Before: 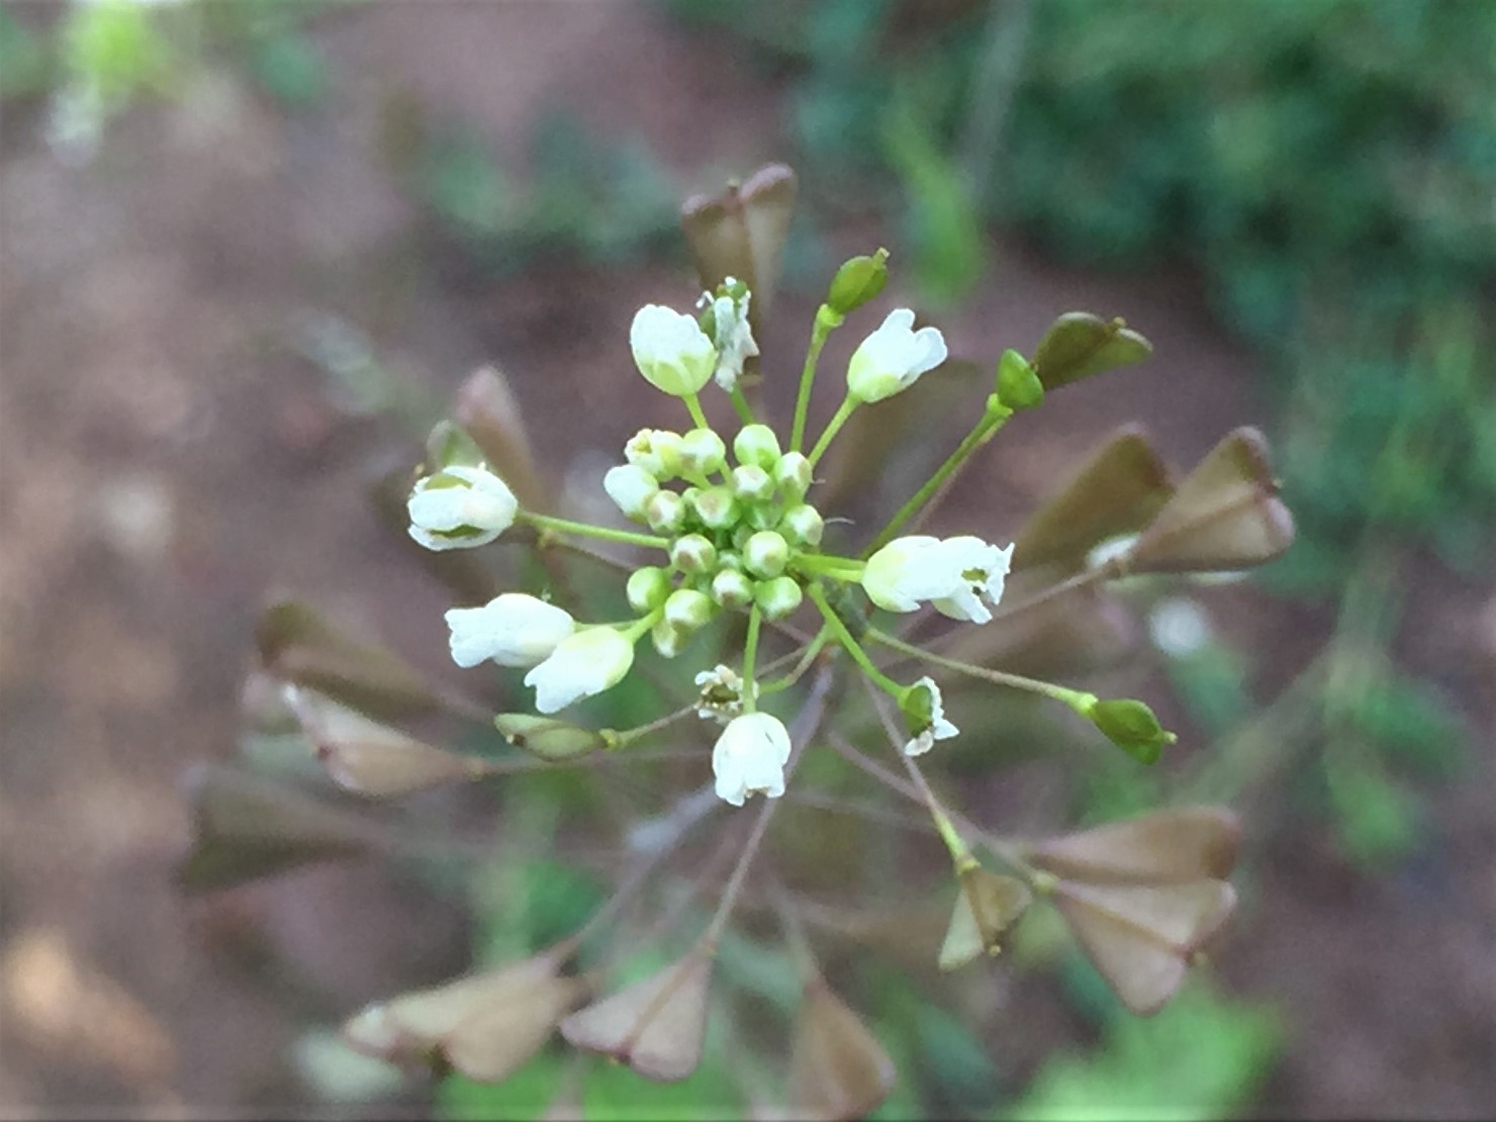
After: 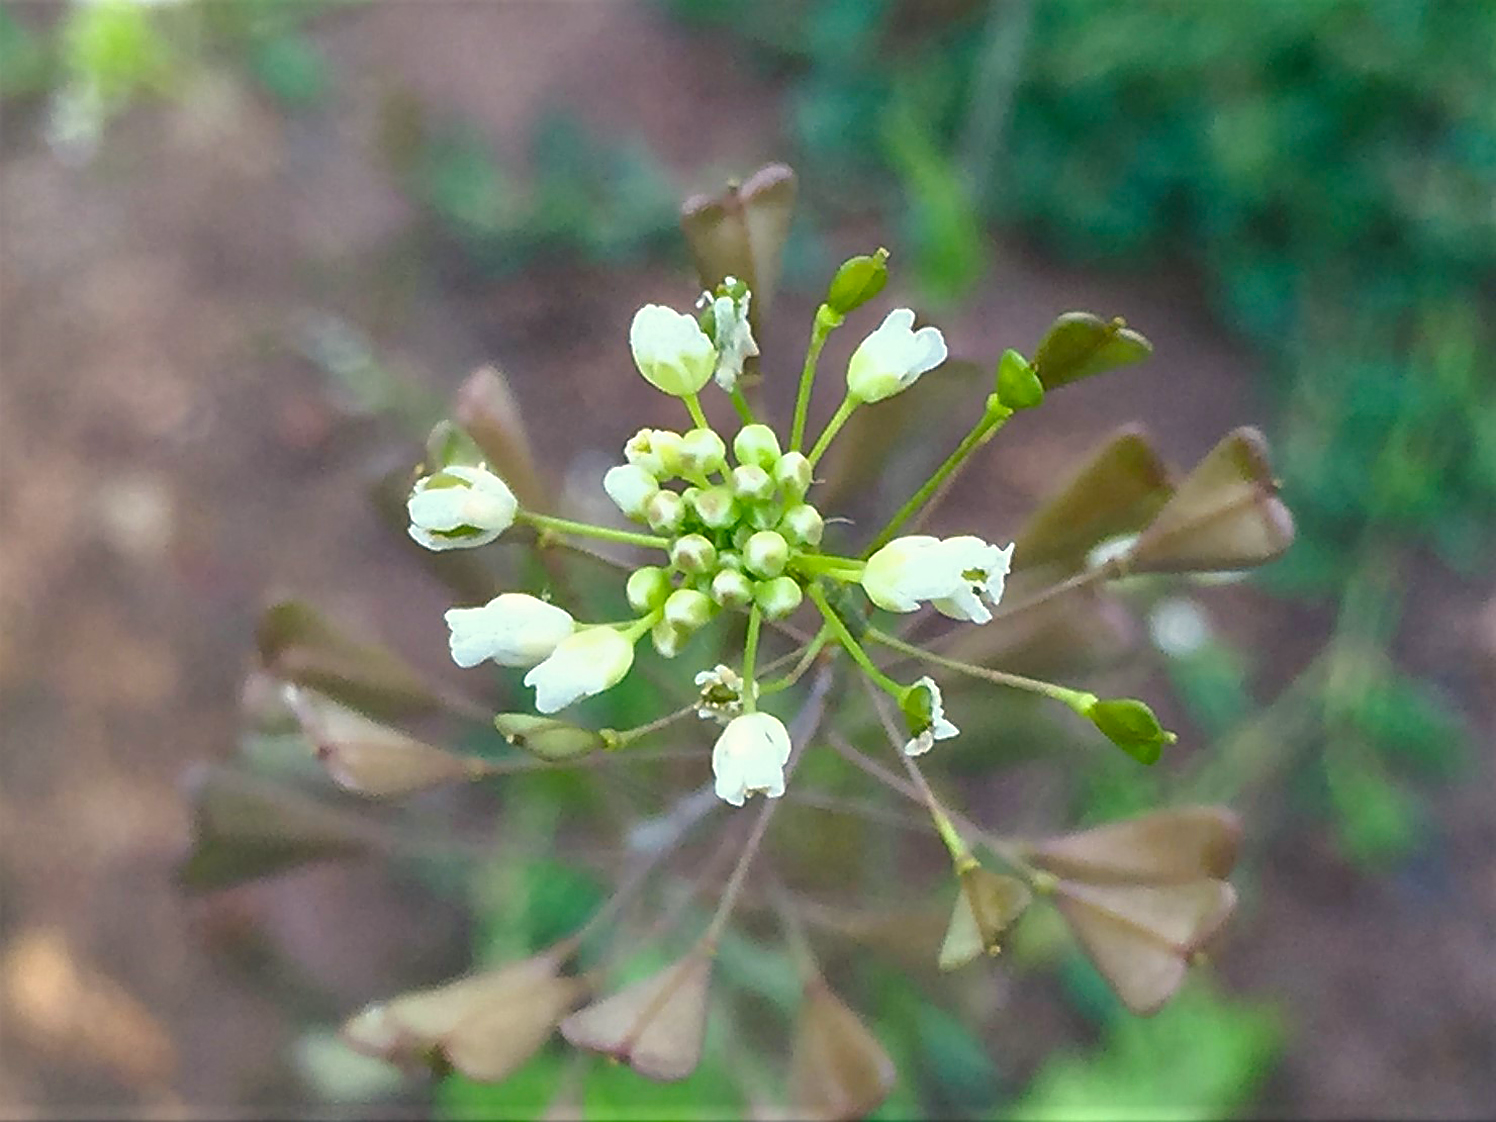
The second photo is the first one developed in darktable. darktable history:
sharpen: radius 1.4, amount 1.25, threshold 0.7
color balance rgb: shadows lift › chroma 2%, shadows lift › hue 219.6°, power › hue 313.2°, highlights gain › chroma 3%, highlights gain › hue 75.6°, global offset › luminance 0.5%, perceptual saturation grading › global saturation 15.33%, perceptual saturation grading › highlights -19.33%, perceptual saturation grading › shadows 20%, global vibrance 20%
color balance: output saturation 110%
